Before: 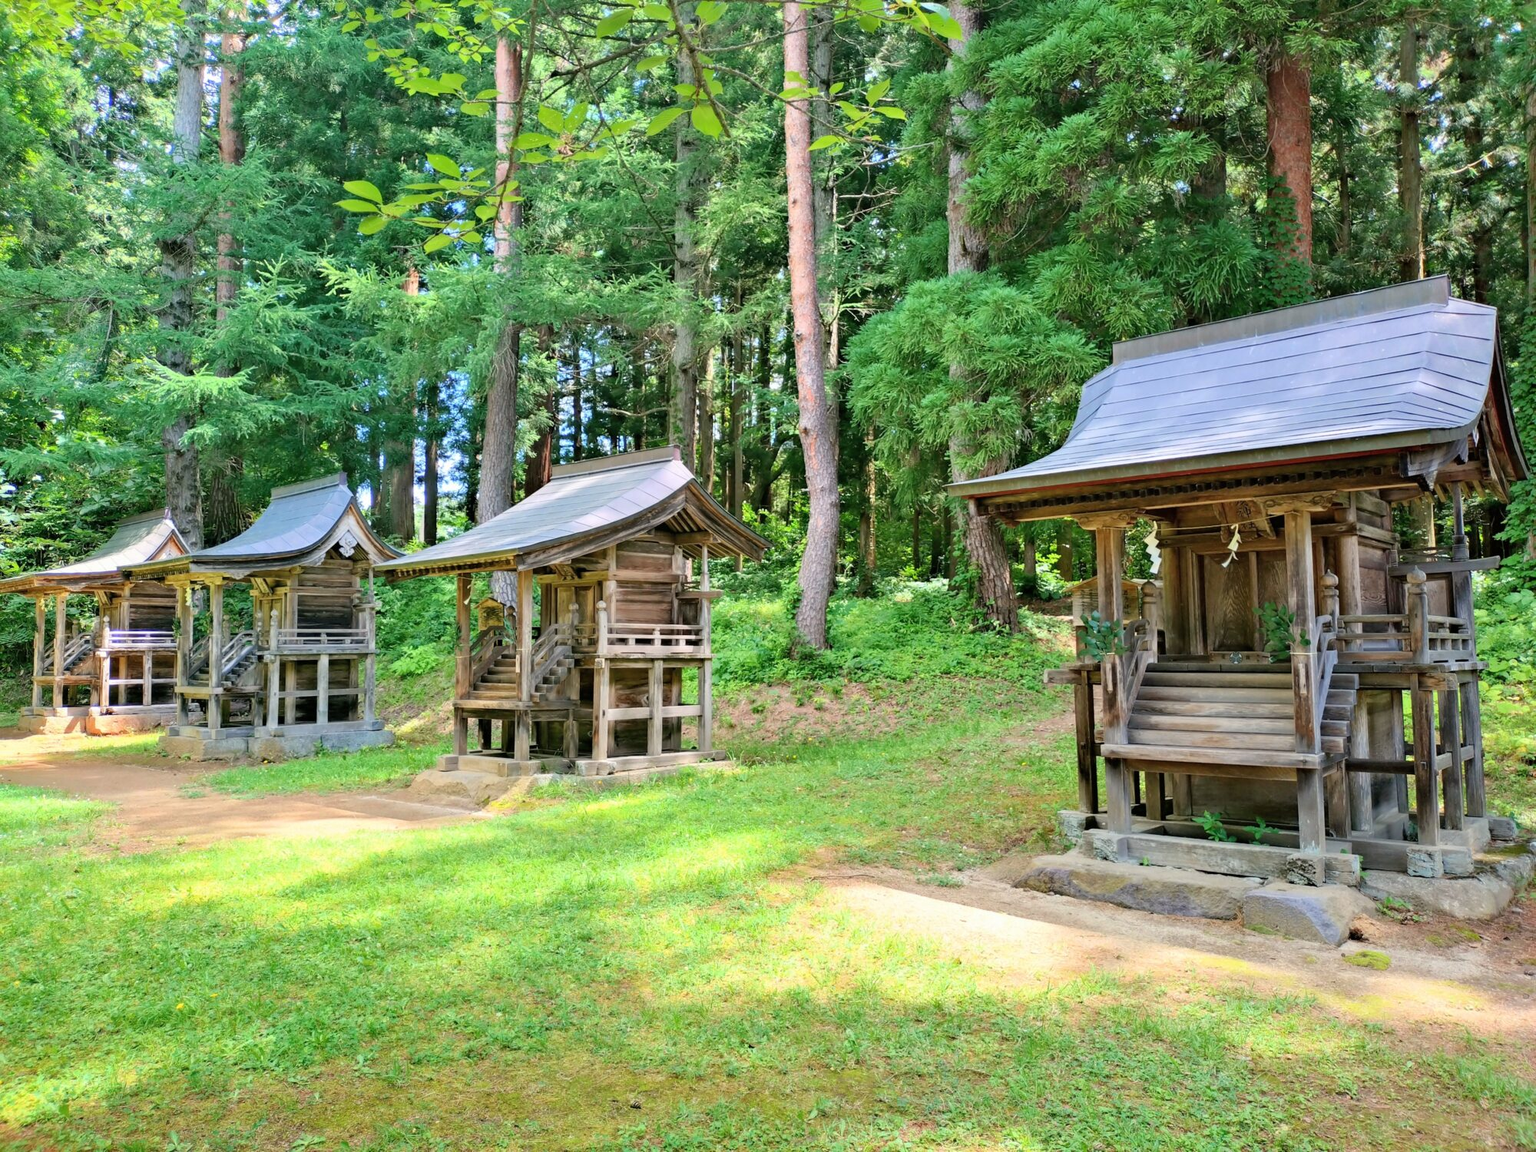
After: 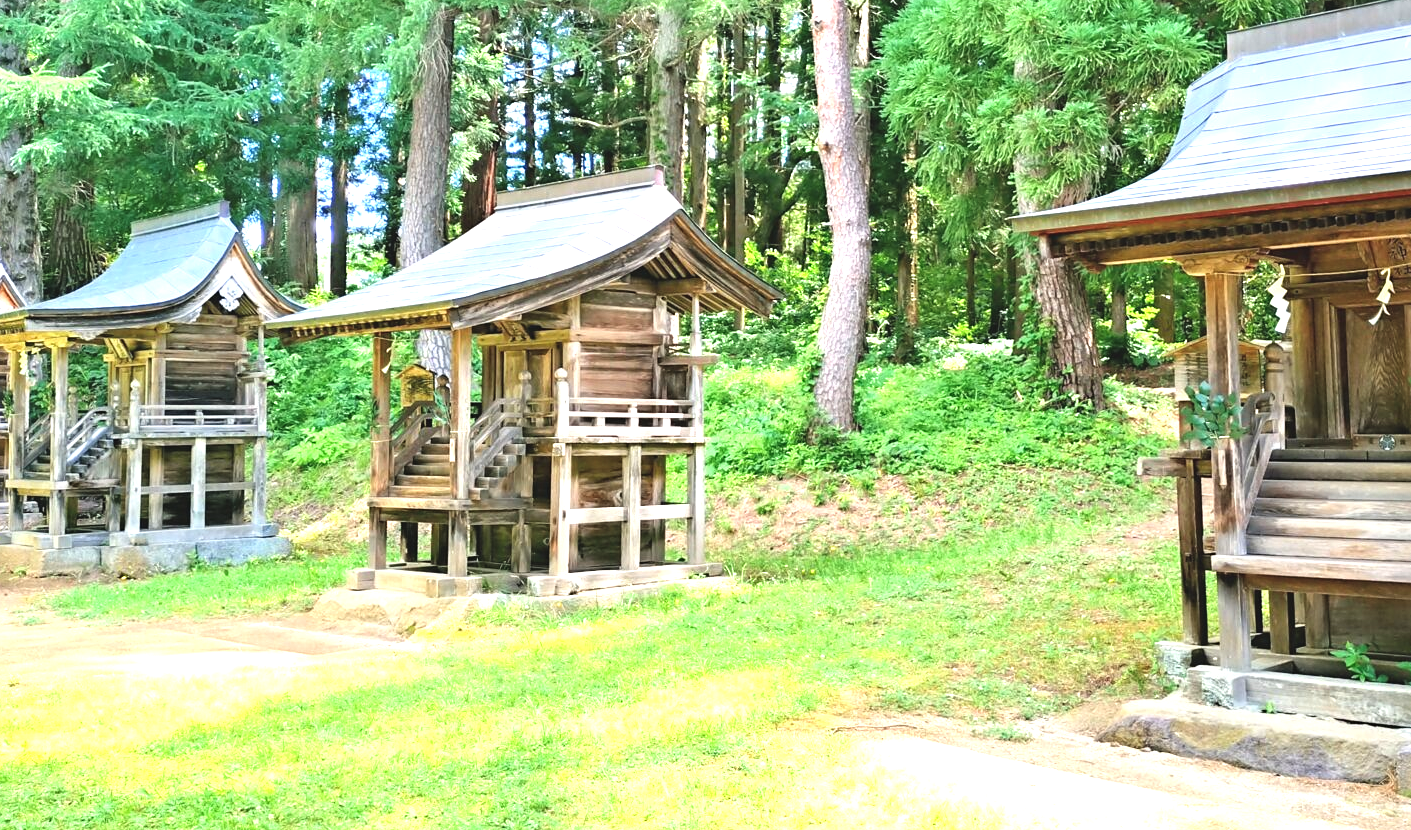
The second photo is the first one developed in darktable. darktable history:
crop: left 11.123%, top 27.61%, right 18.3%, bottom 17.034%
exposure: black level correction -0.005, exposure 1 EV, compensate highlight preservation false
sharpen: amount 0.2
